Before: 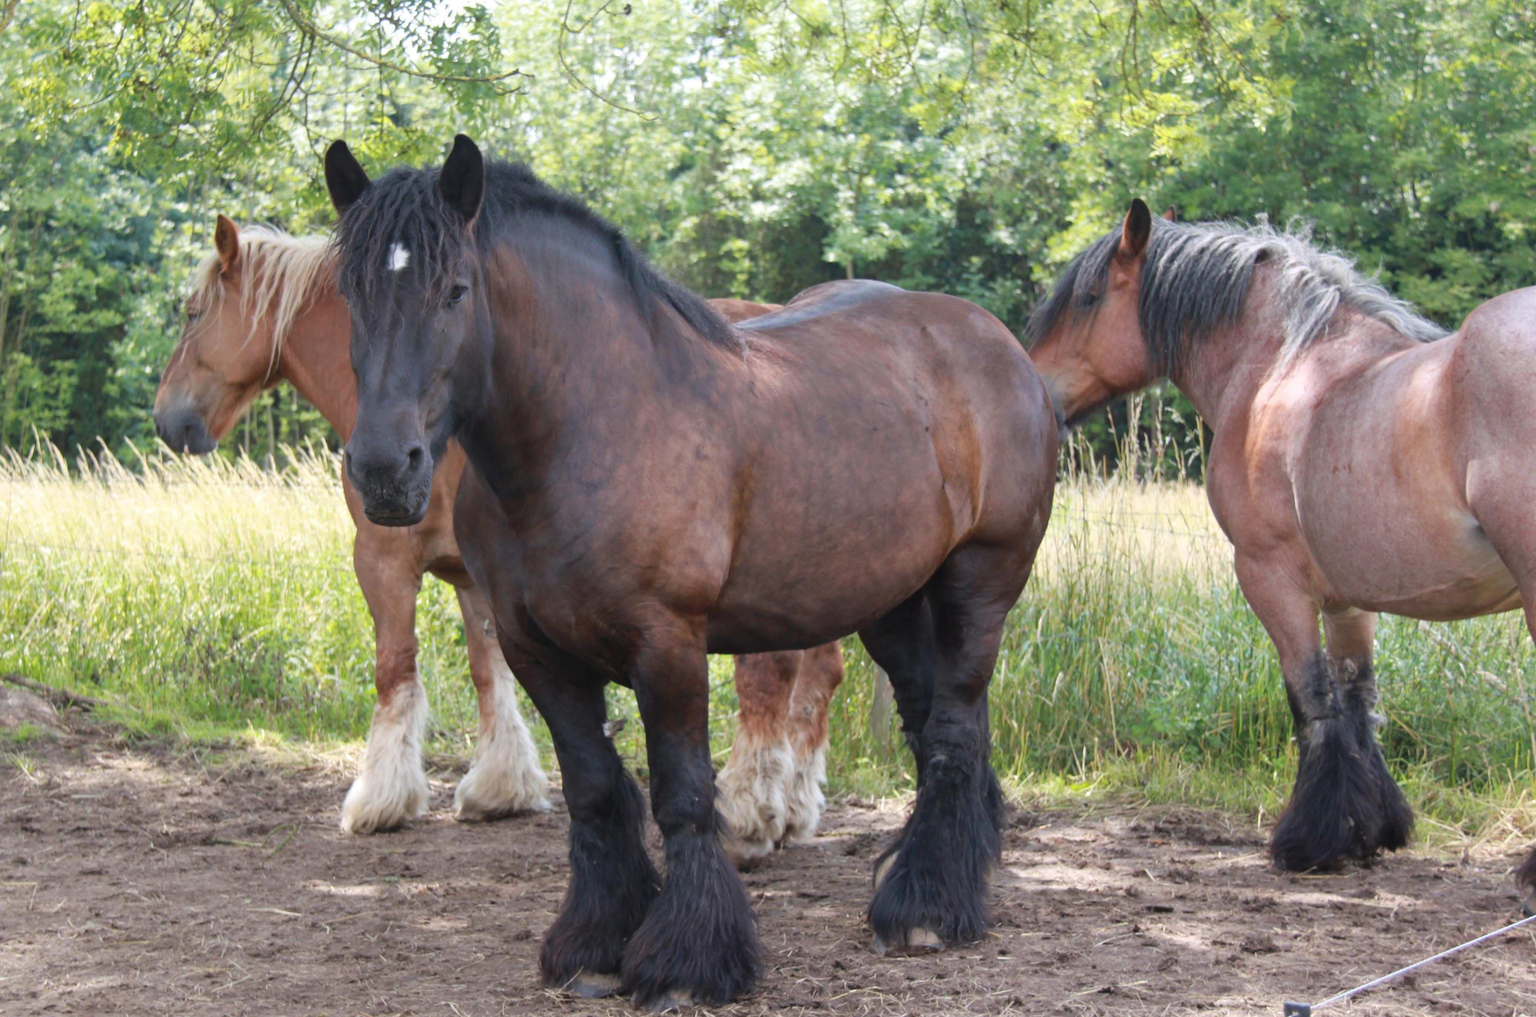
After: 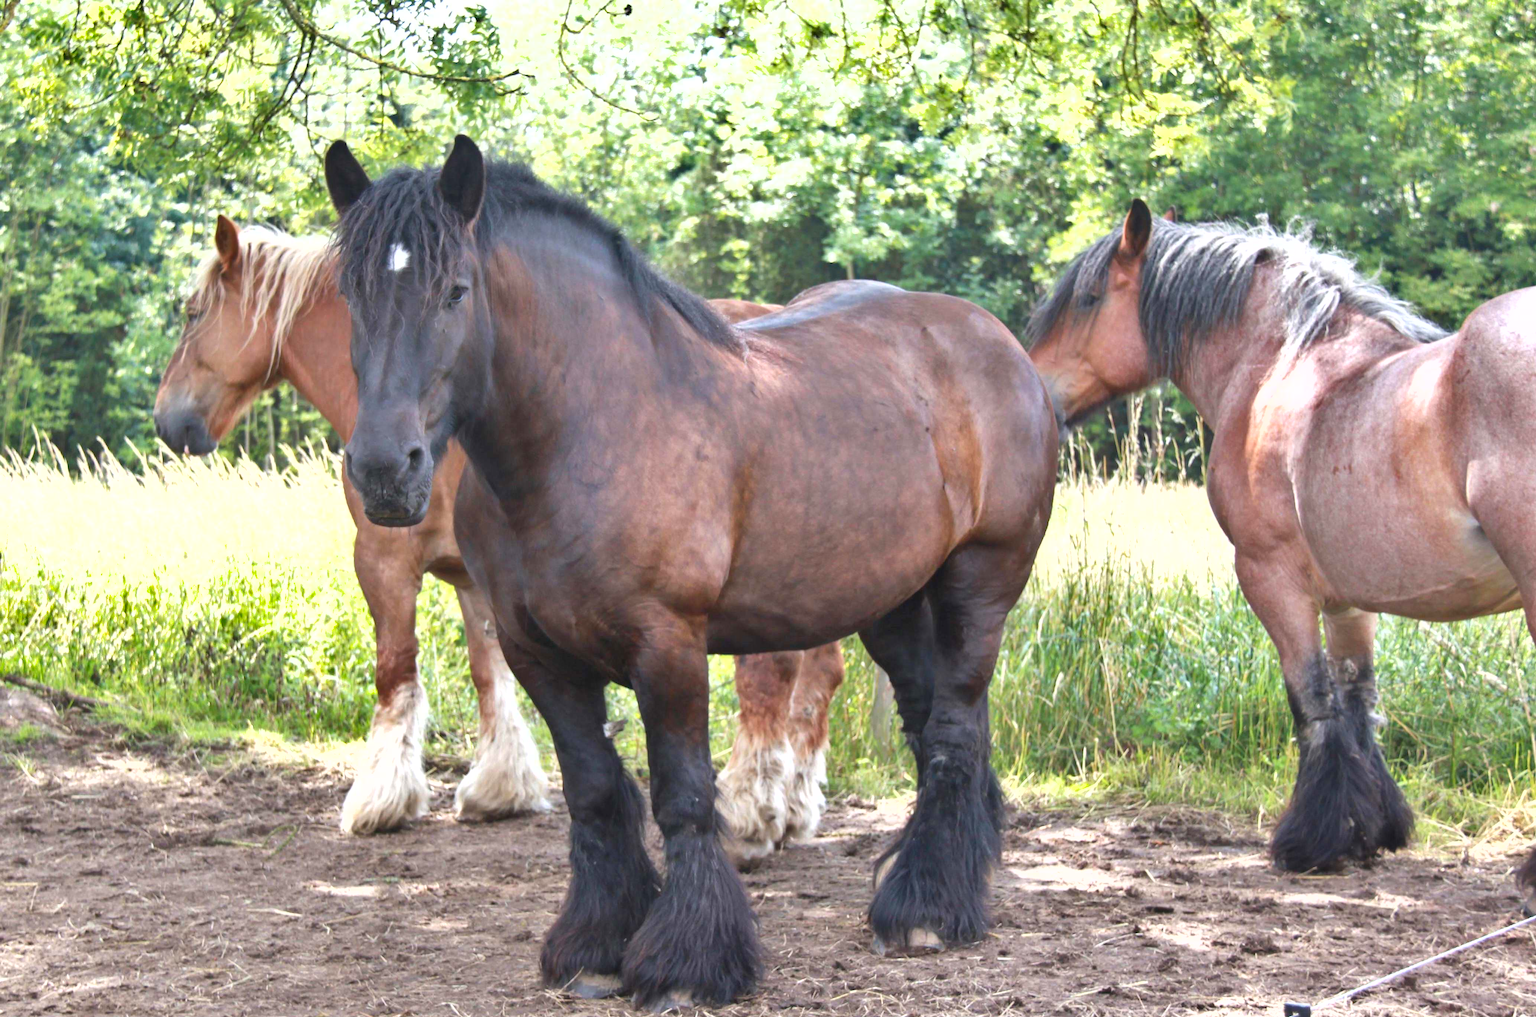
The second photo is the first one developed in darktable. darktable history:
shadows and highlights: shadows 40, highlights -54, highlights color adjustment 46%, low approximation 0.01, soften with gaussian
rotate and perspective: automatic cropping off
exposure: exposure 0.785 EV, compensate highlight preservation false
